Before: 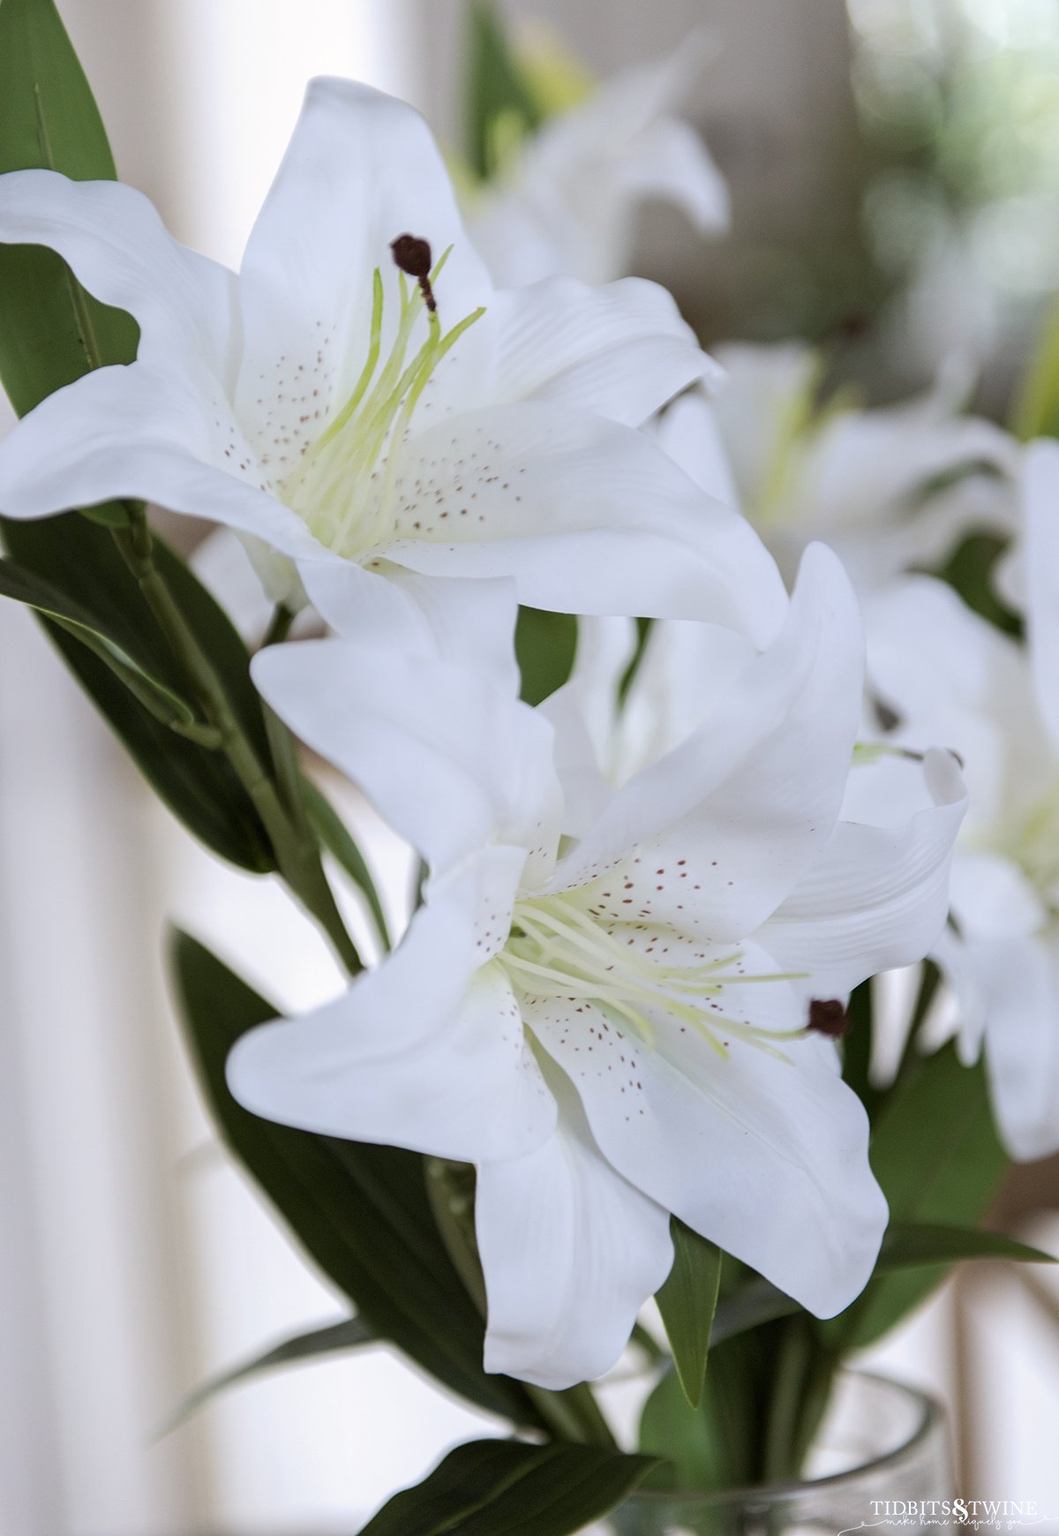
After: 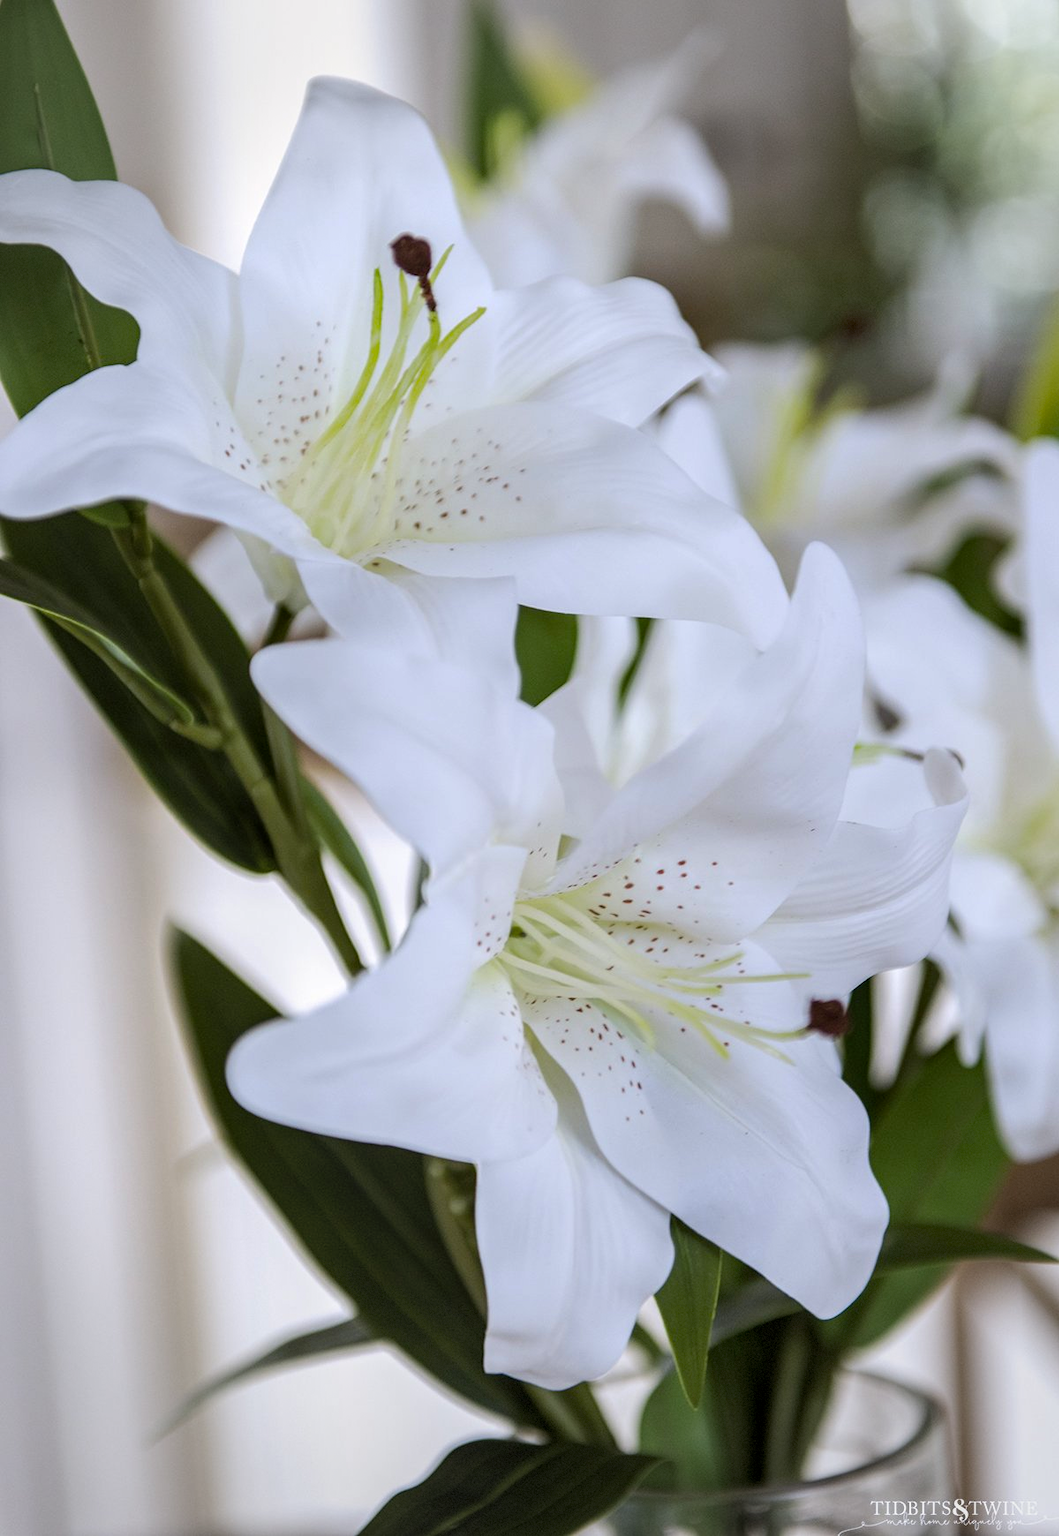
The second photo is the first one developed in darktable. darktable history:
white balance: emerald 1
vignetting: fall-off start 91%, fall-off radius 39.39%, brightness -0.182, saturation -0.3, width/height ratio 1.219, shape 1.3, dithering 8-bit output, unbound false
local contrast: on, module defaults
color balance rgb: perceptual saturation grading › global saturation 20%, global vibrance 20%
